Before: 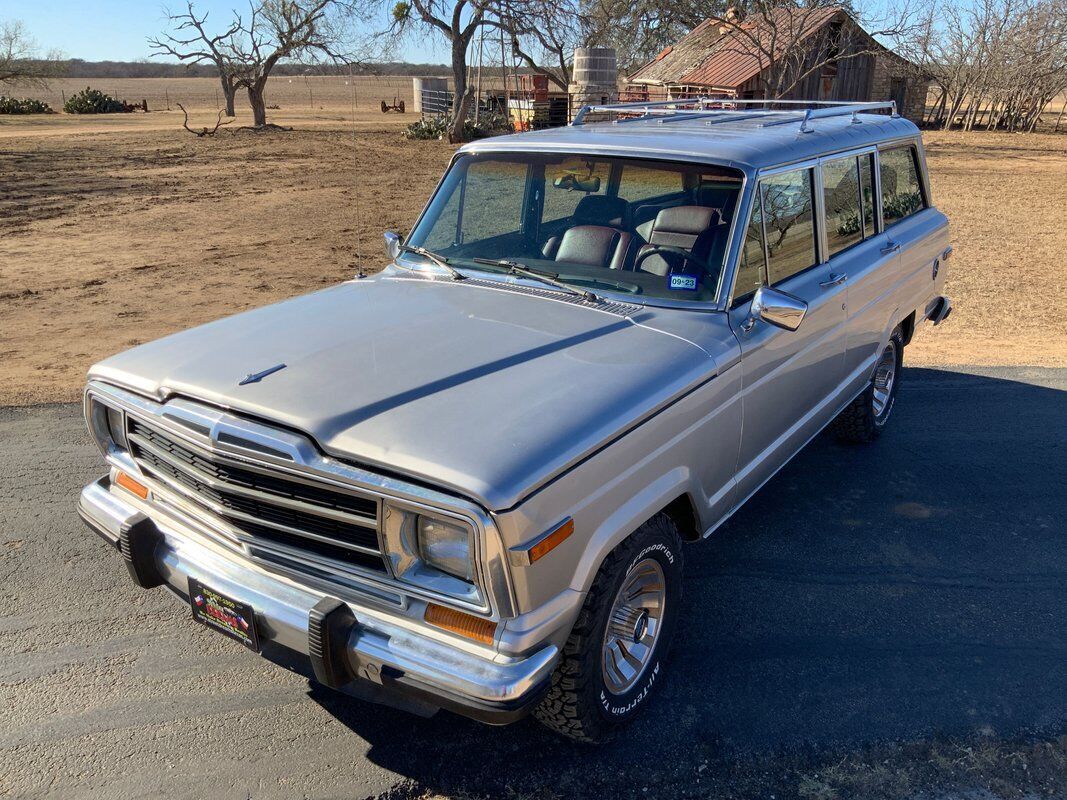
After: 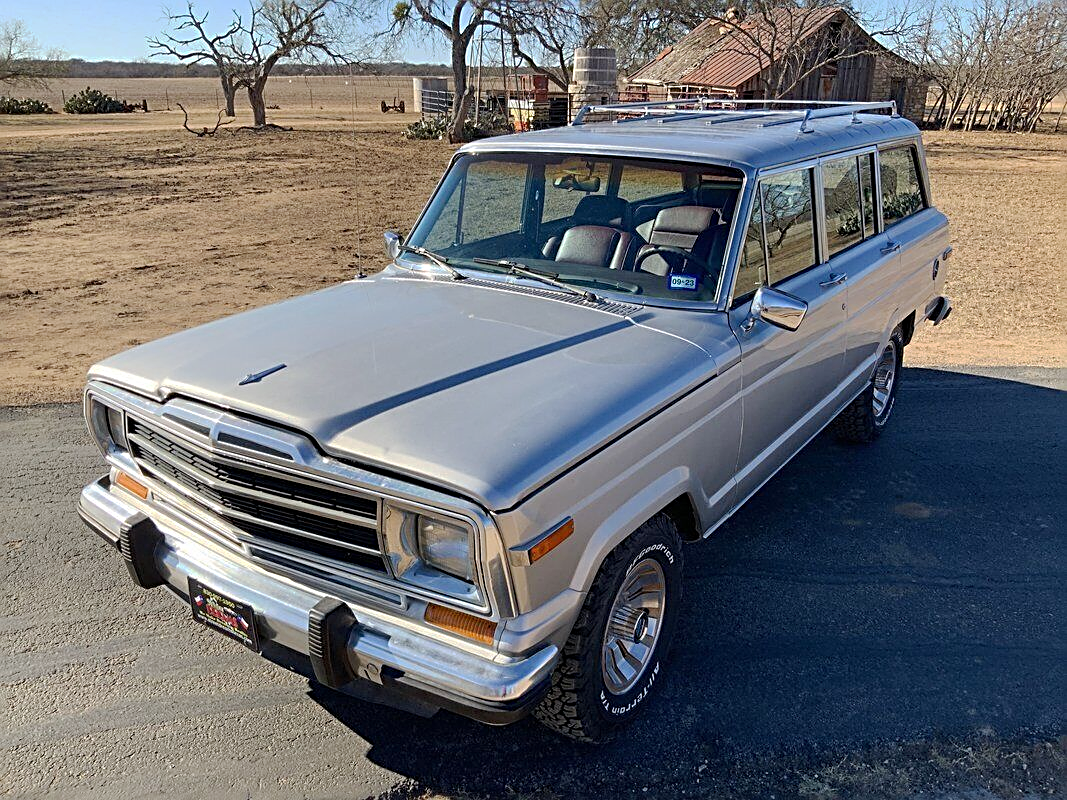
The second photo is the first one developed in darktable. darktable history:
base curve: curves: ch0 [(0, 0) (0.235, 0.266) (0.503, 0.496) (0.786, 0.72) (1, 1)], preserve colors none
sharpen: radius 2.531, amount 0.624
